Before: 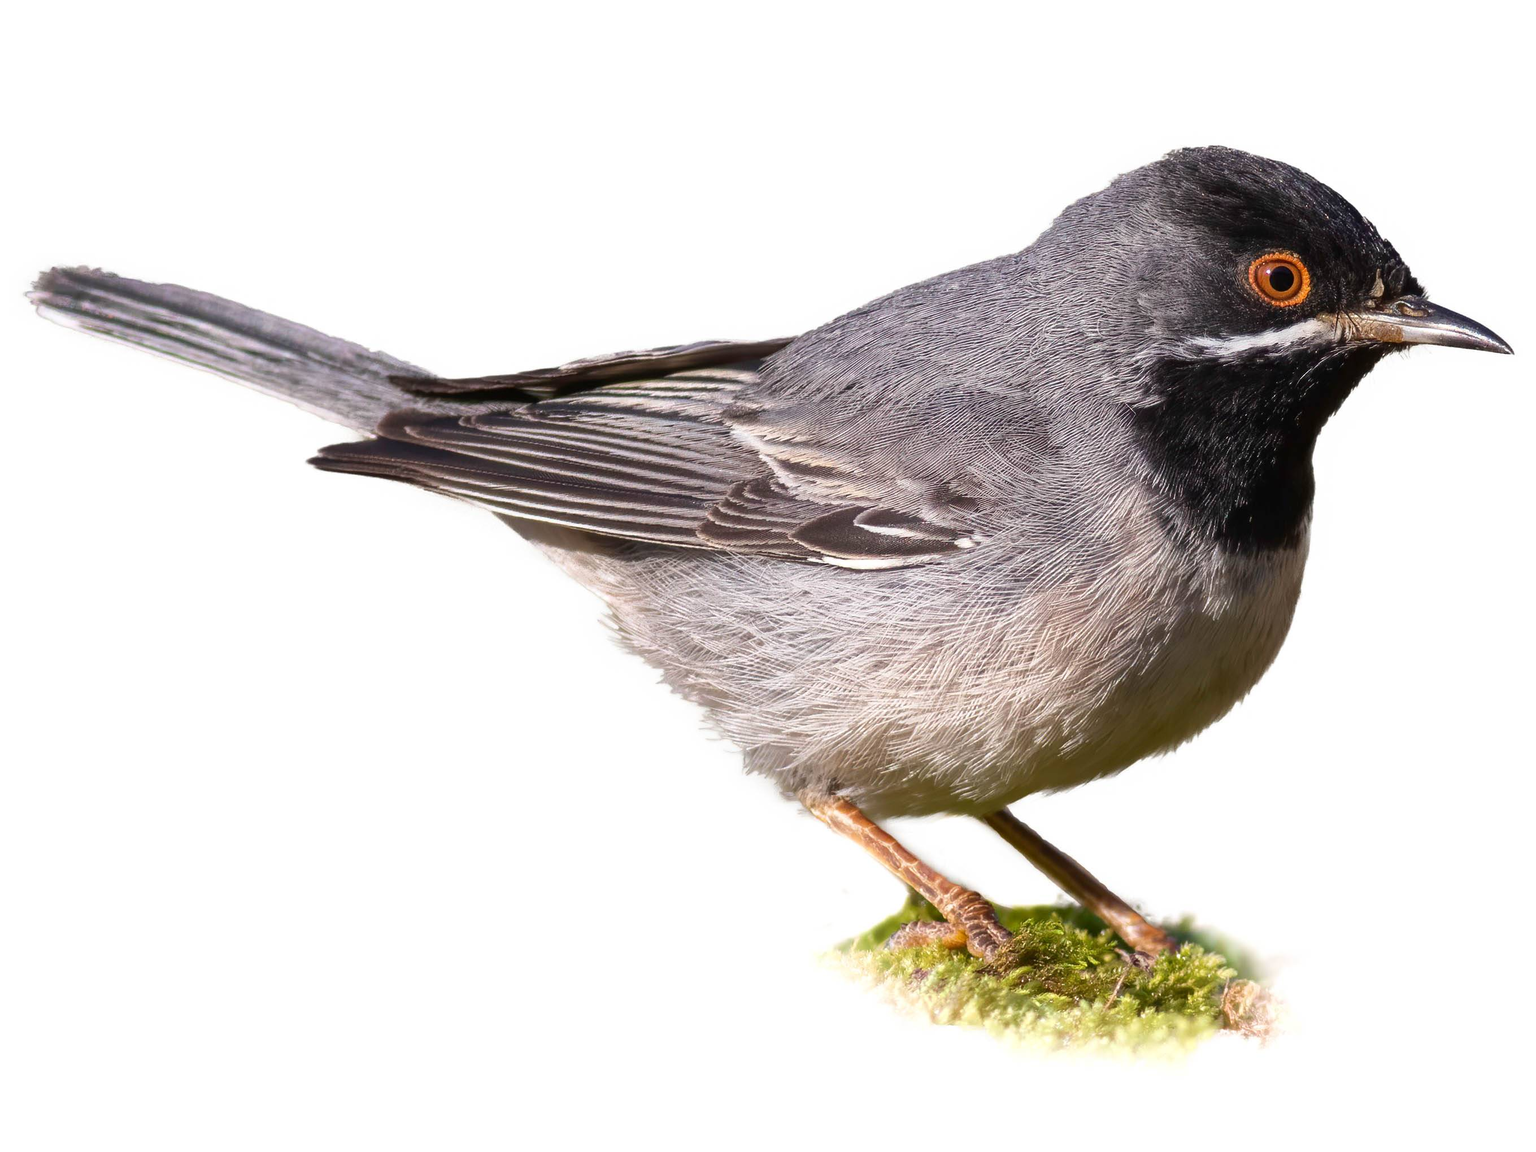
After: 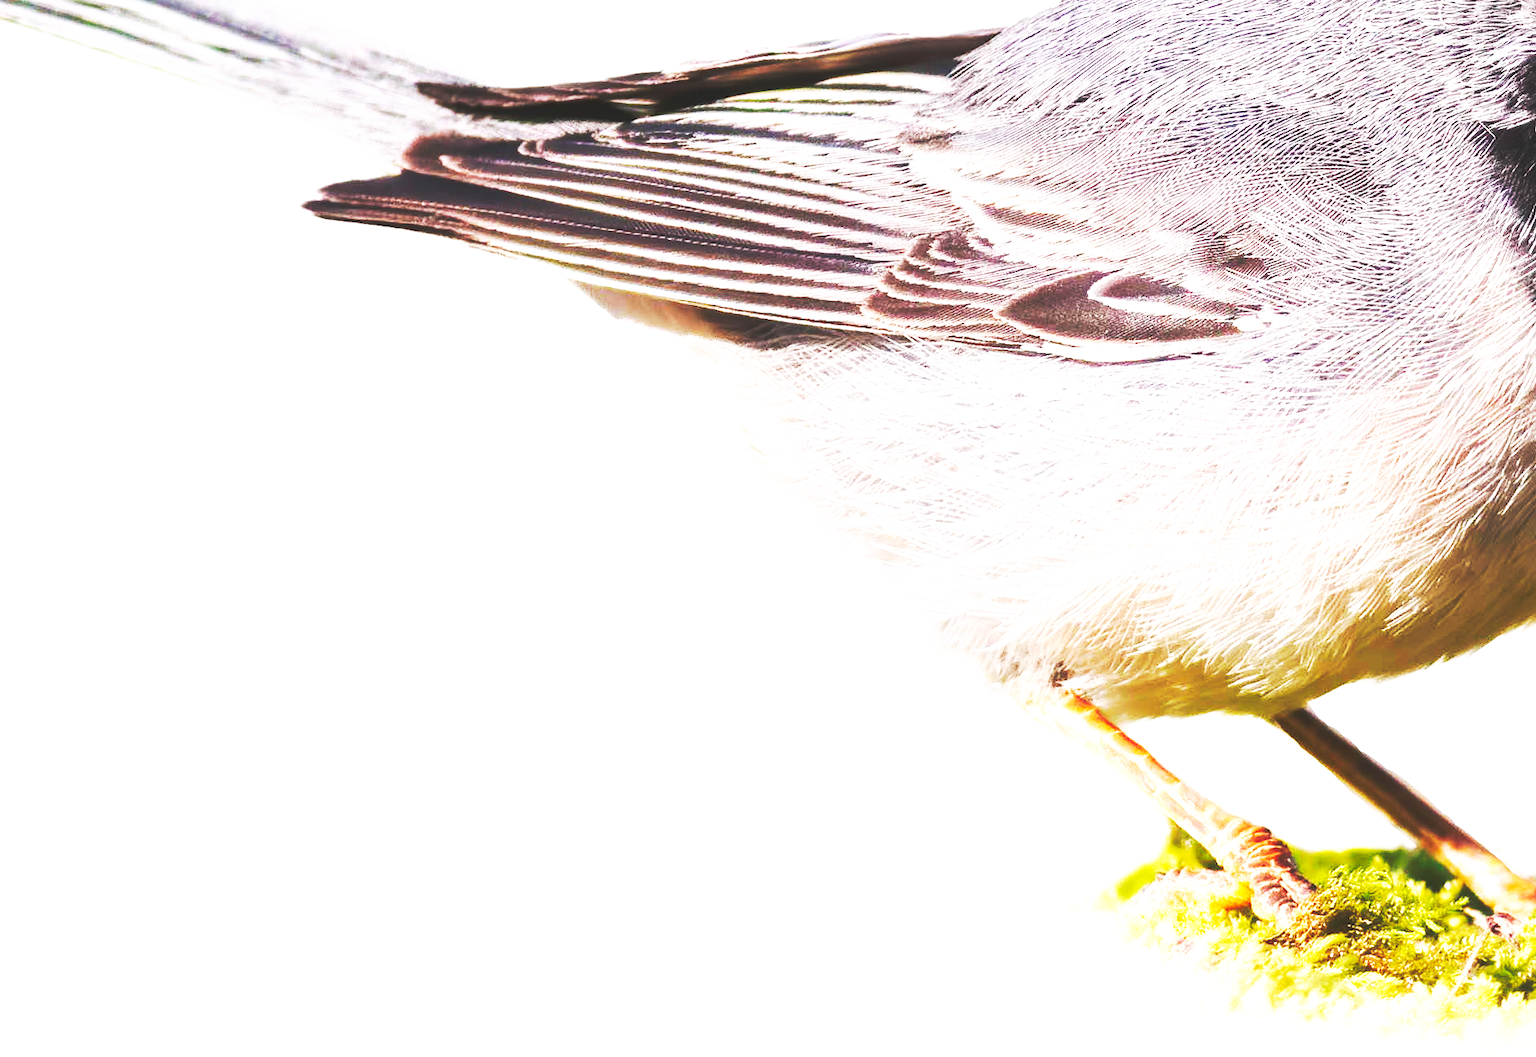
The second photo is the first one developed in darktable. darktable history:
exposure: black level correction 0, exposure 0.7 EV, compensate highlight preservation false
base curve: curves: ch0 [(0, 0.015) (0.085, 0.116) (0.134, 0.298) (0.19, 0.545) (0.296, 0.764) (0.599, 0.982) (1, 1)], preserve colors none
crop: left 6.488%, top 27.668%, right 24.183%, bottom 8.656%
